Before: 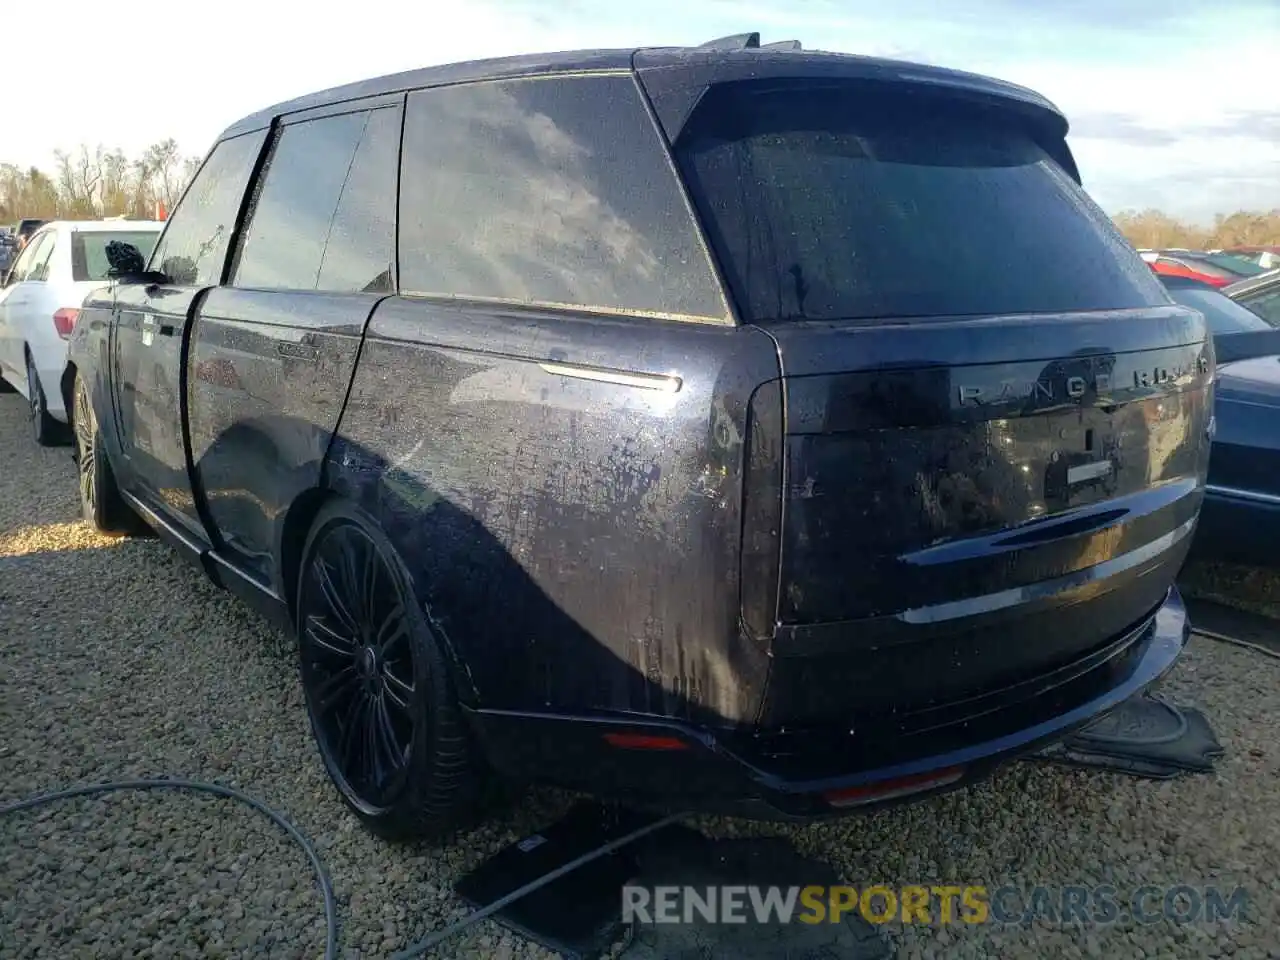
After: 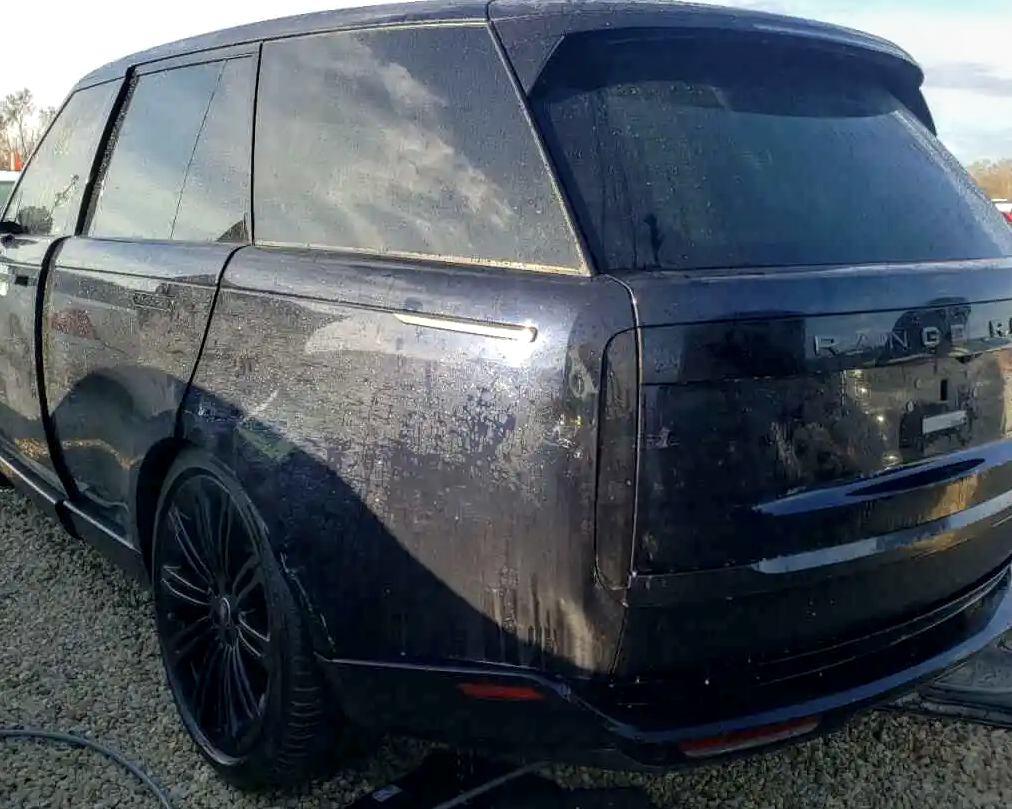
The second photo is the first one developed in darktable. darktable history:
local contrast: on, module defaults
crop: left 11.345%, top 5.208%, right 9.578%, bottom 10.426%
